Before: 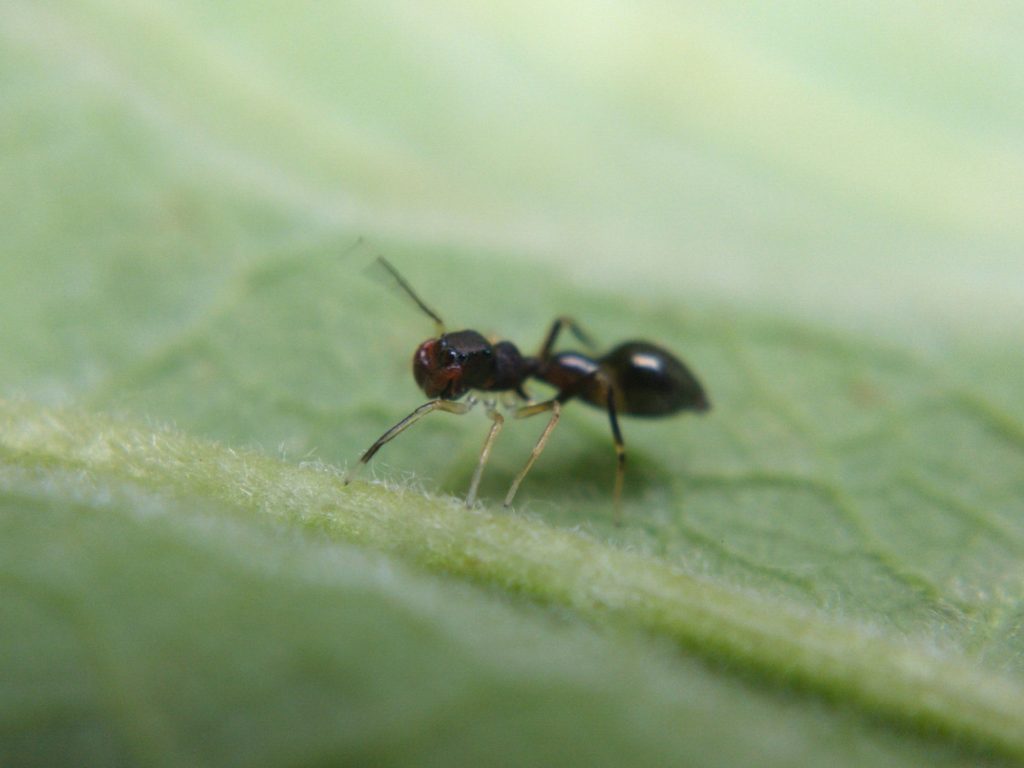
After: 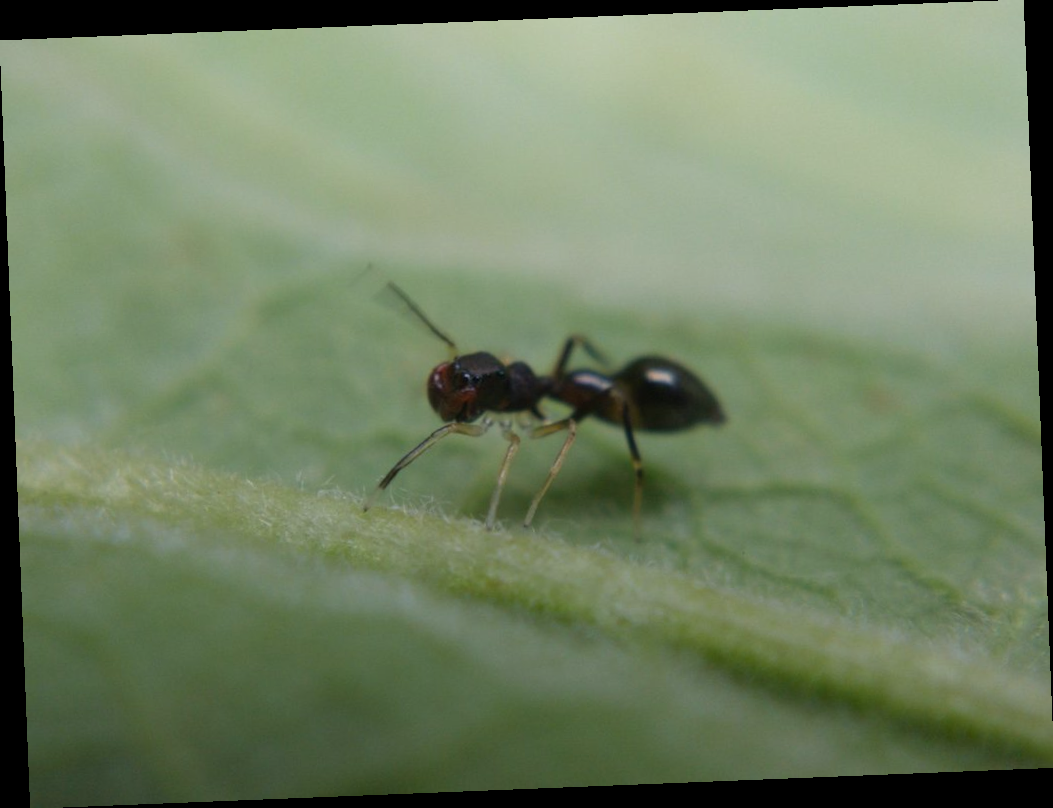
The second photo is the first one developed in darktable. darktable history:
exposure: exposure -0.582 EV, compensate highlight preservation false
rotate and perspective: rotation -2.29°, automatic cropping off
